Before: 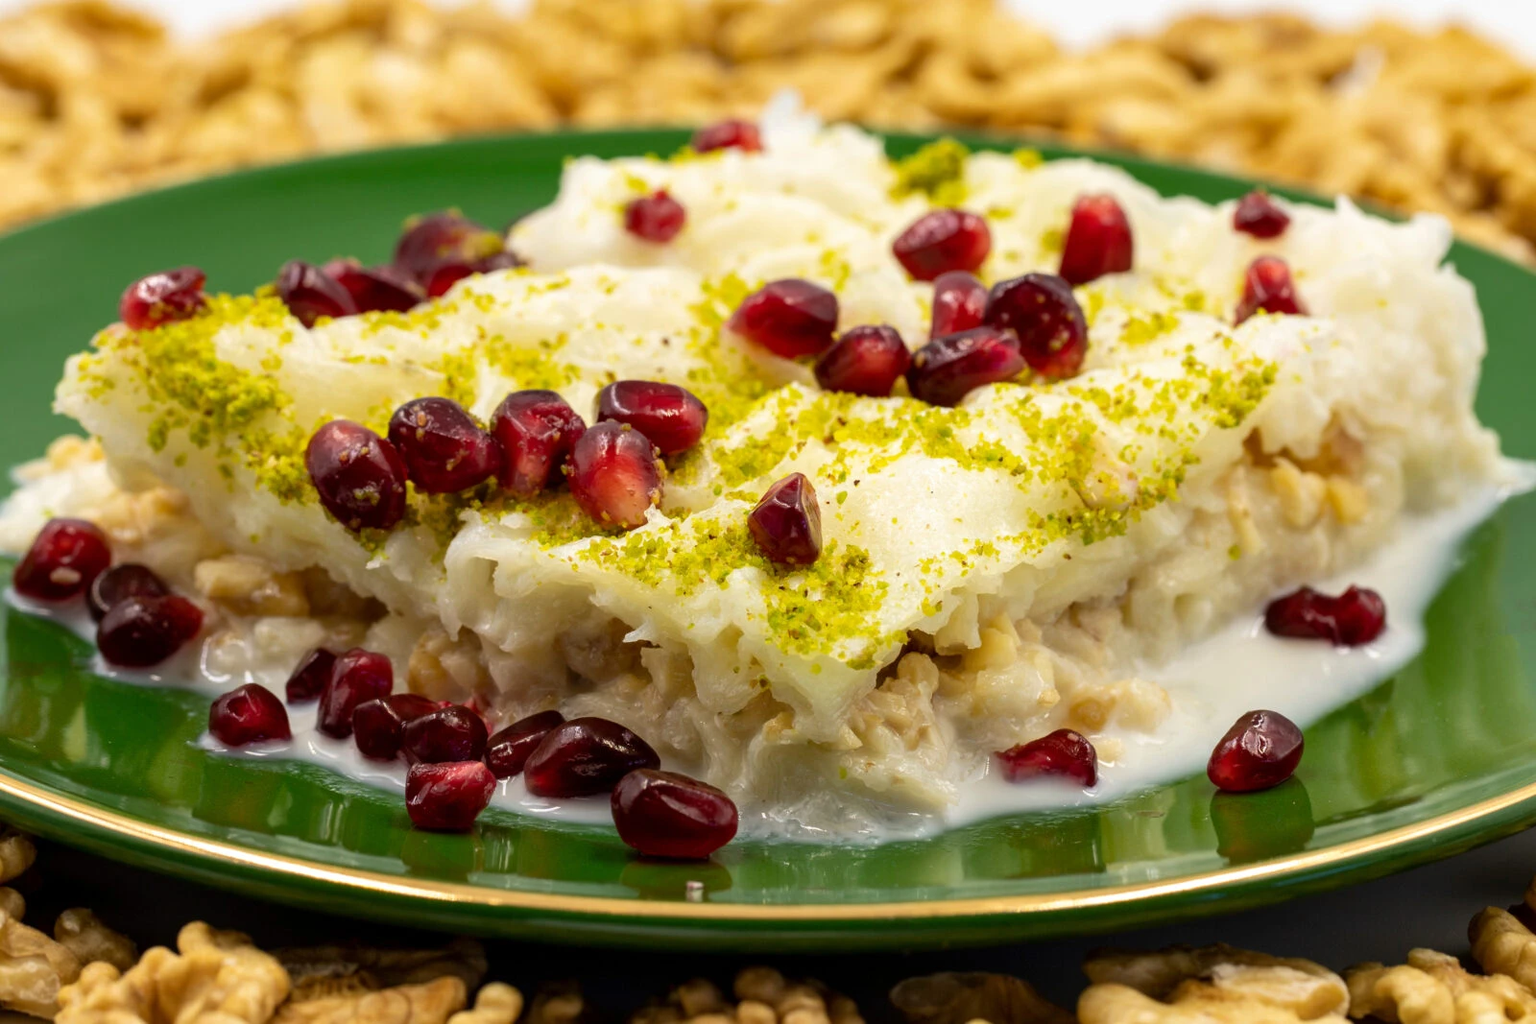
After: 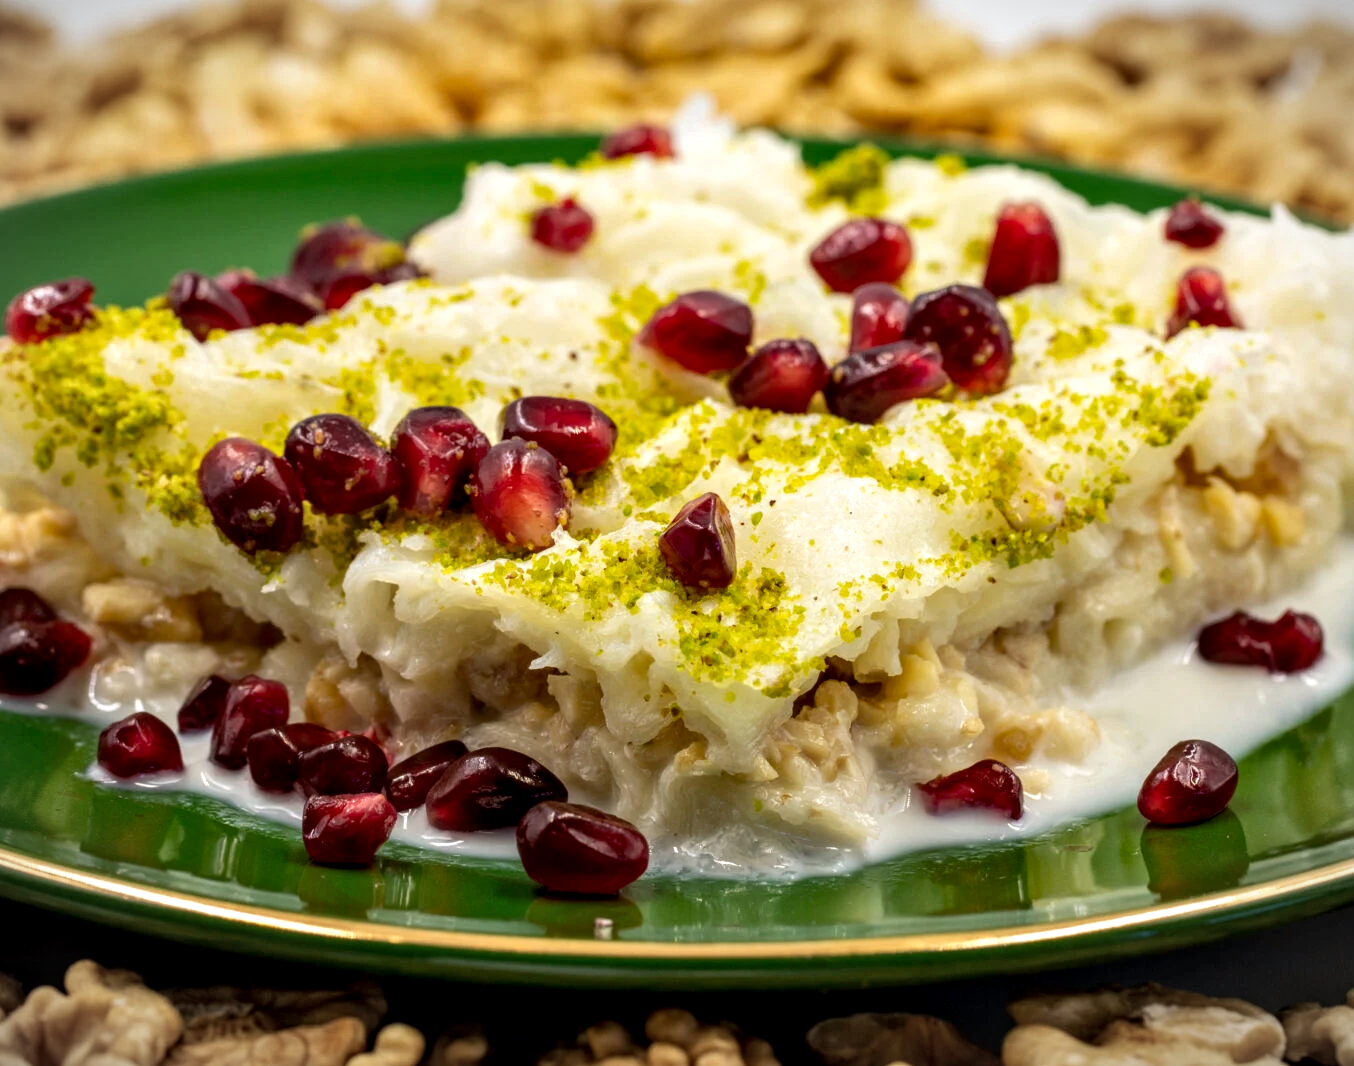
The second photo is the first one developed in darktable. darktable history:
local contrast: on, module defaults
contrast equalizer: y [[0.6 ×6], [0.55 ×6], [0 ×6], [0 ×6], [0 ×6]], mix 0.309
vignetting: fall-off start 100.95%, width/height ratio 1.304
crop: left 7.517%, right 7.817%
